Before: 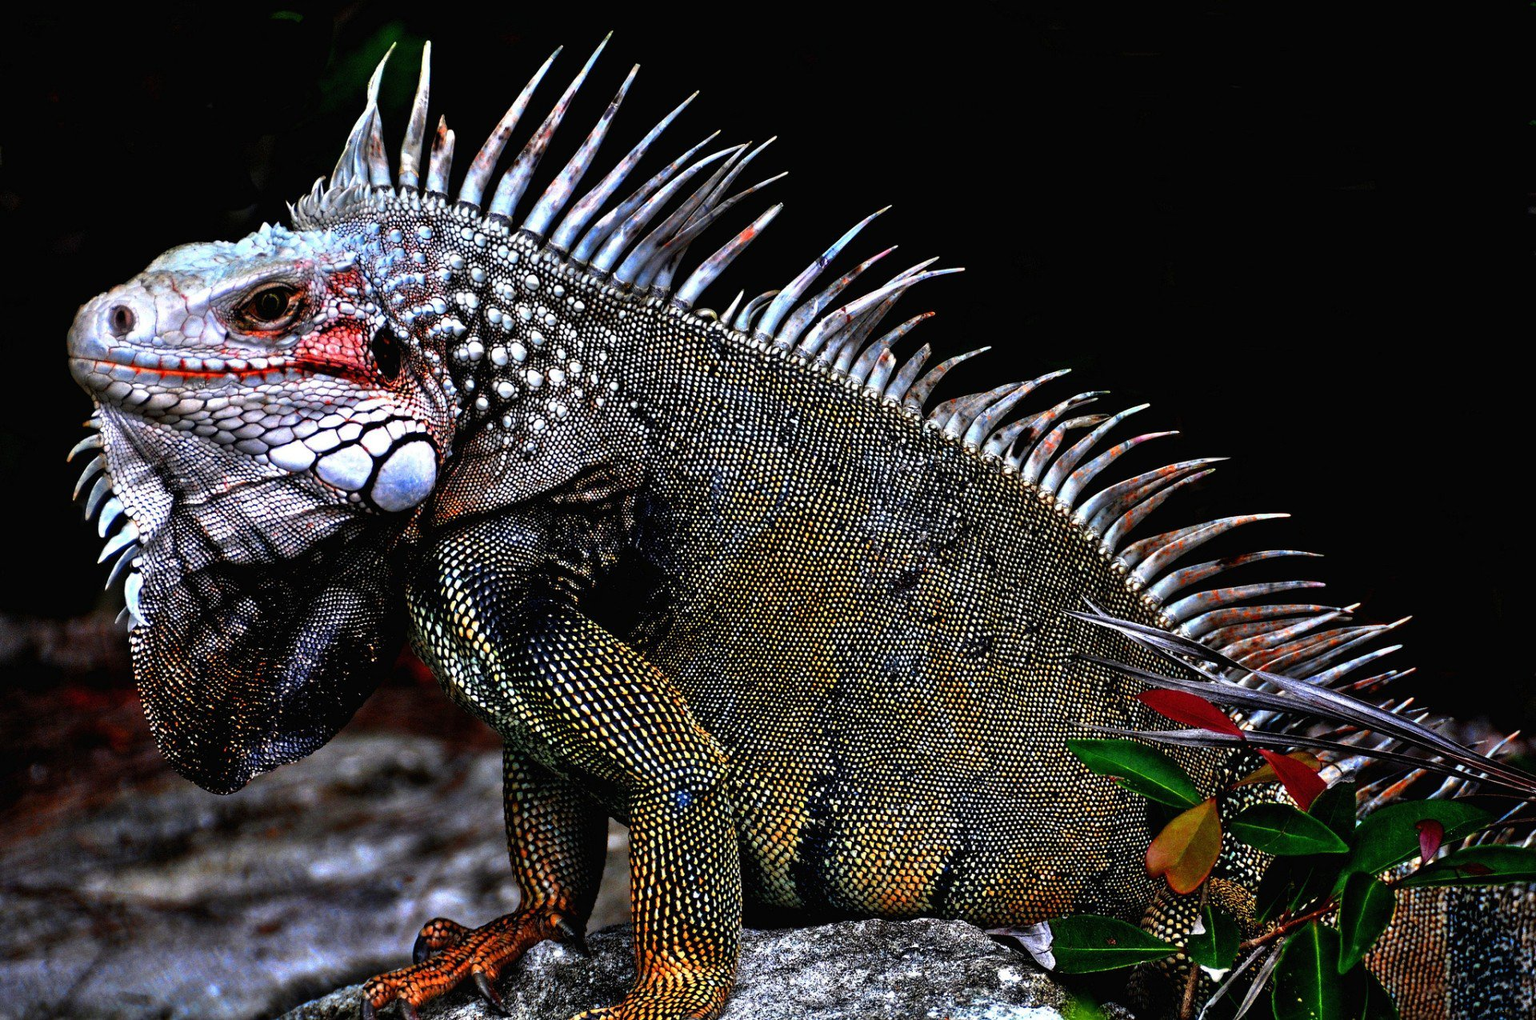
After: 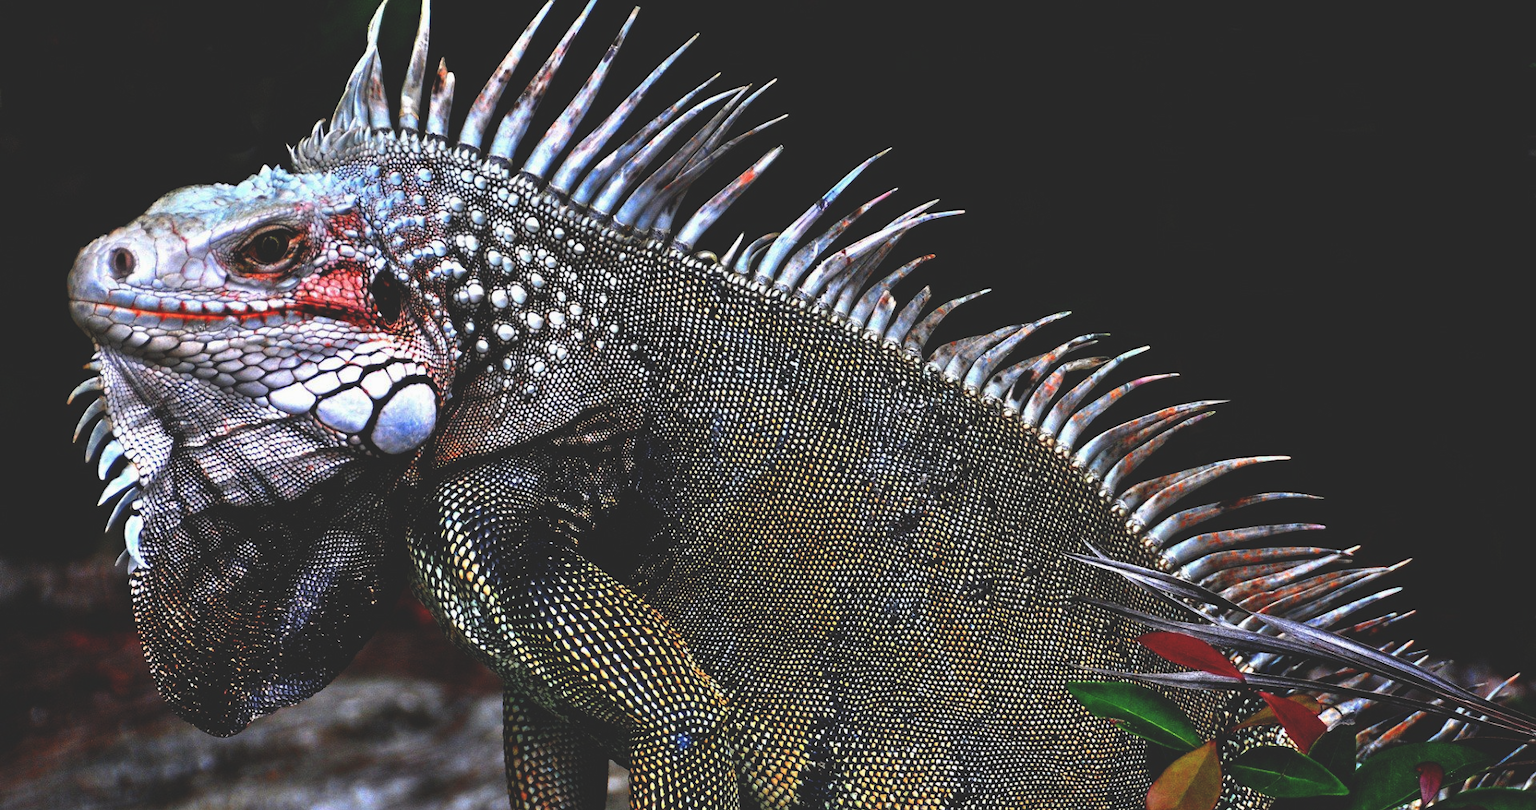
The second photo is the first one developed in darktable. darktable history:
exposure: black level correction -0.021, exposure -0.036 EV, compensate highlight preservation false
crop and rotate: top 5.667%, bottom 14.862%
